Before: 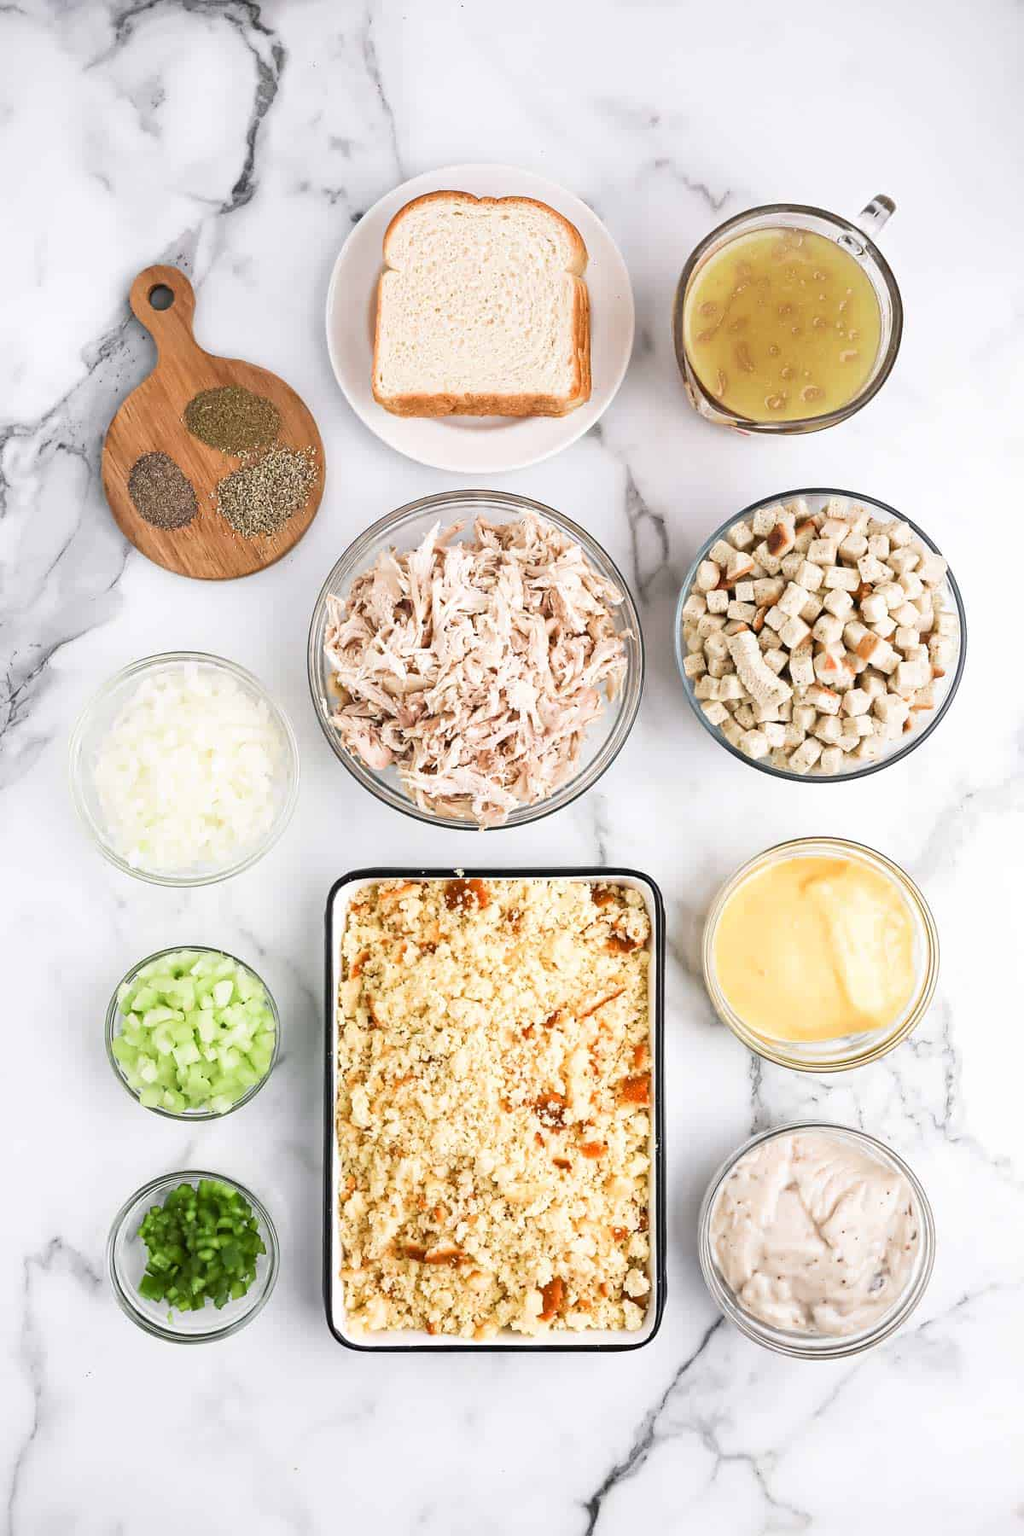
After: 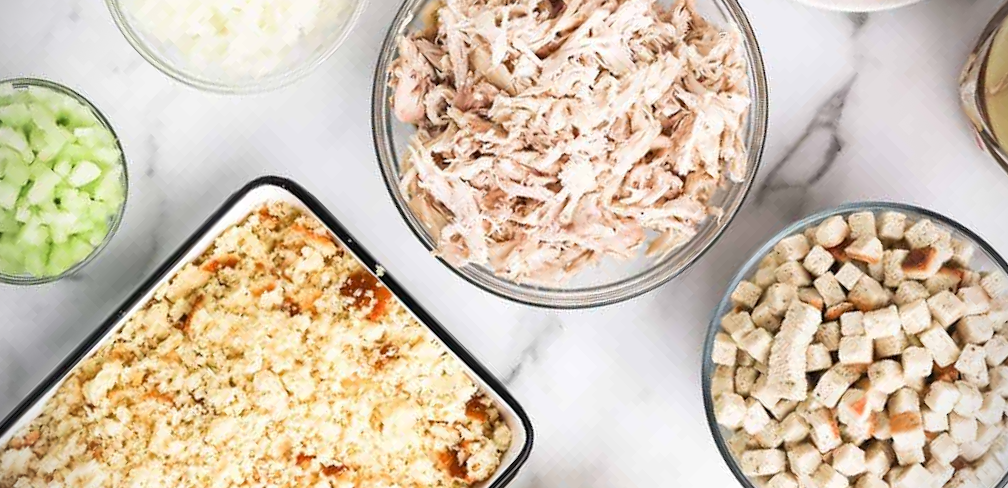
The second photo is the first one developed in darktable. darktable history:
vignetting: dithering 8-bit output
crop and rotate: angle -45.15°, top 16.442%, right 0.996%, bottom 11.671%
